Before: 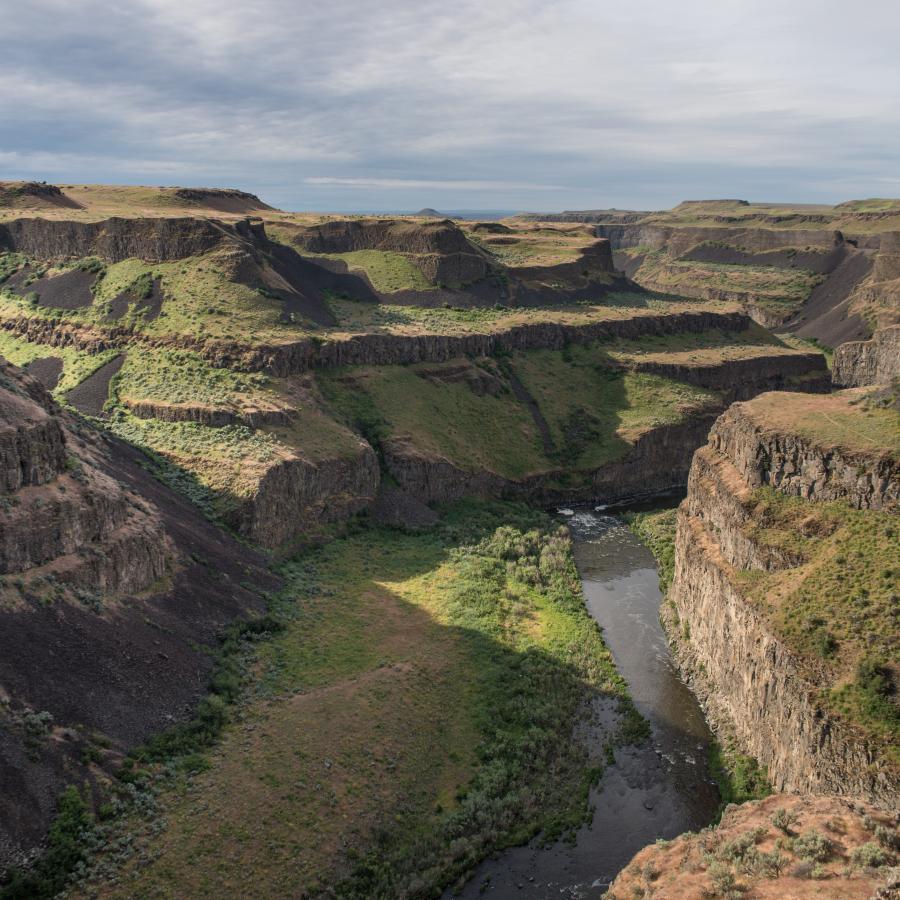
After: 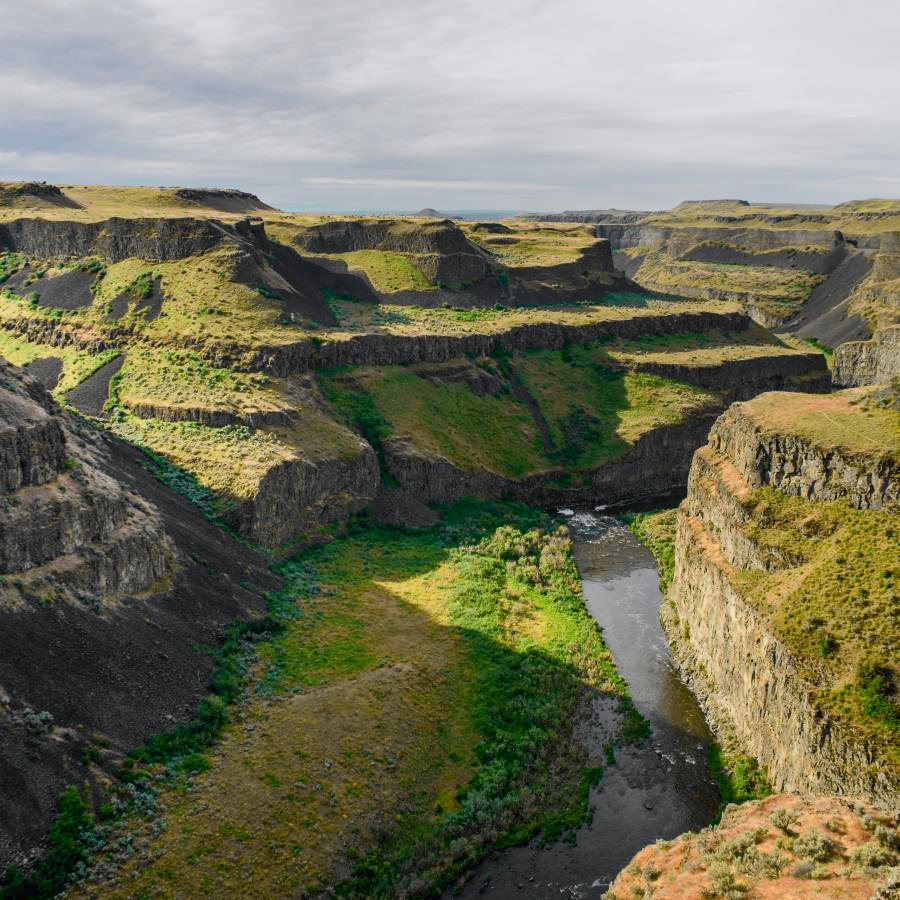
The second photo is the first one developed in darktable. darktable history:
color balance rgb: shadows lift › chroma 2.003%, shadows lift › hue 138.39°, perceptual saturation grading › global saturation 20%, perceptual saturation grading › highlights -25.441%, perceptual saturation grading › shadows 49.418%
tone curve: curves: ch0 [(0, 0) (0.071, 0.047) (0.266, 0.26) (0.483, 0.554) (0.753, 0.811) (1, 0.983)]; ch1 [(0, 0) (0.346, 0.307) (0.408, 0.369) (0.463, 0.443) (0.482, 0.493) (0.502, 0.5) (0.517, 0.502) (0.55, 0.548) (0.597, 0.624) (0.651, 0.698) (1, 1)]; ch2 [(0, 0) (0.346, 0.34) (0.434, 0.46) (0.485, 0.494) (0.5, 0.494) (0.517, 0.506) (0.535, 0.529) (0.583, 0.611) (0.625, 0.666) (1, 1)], color space Lab, independent channels, preserve colors none
